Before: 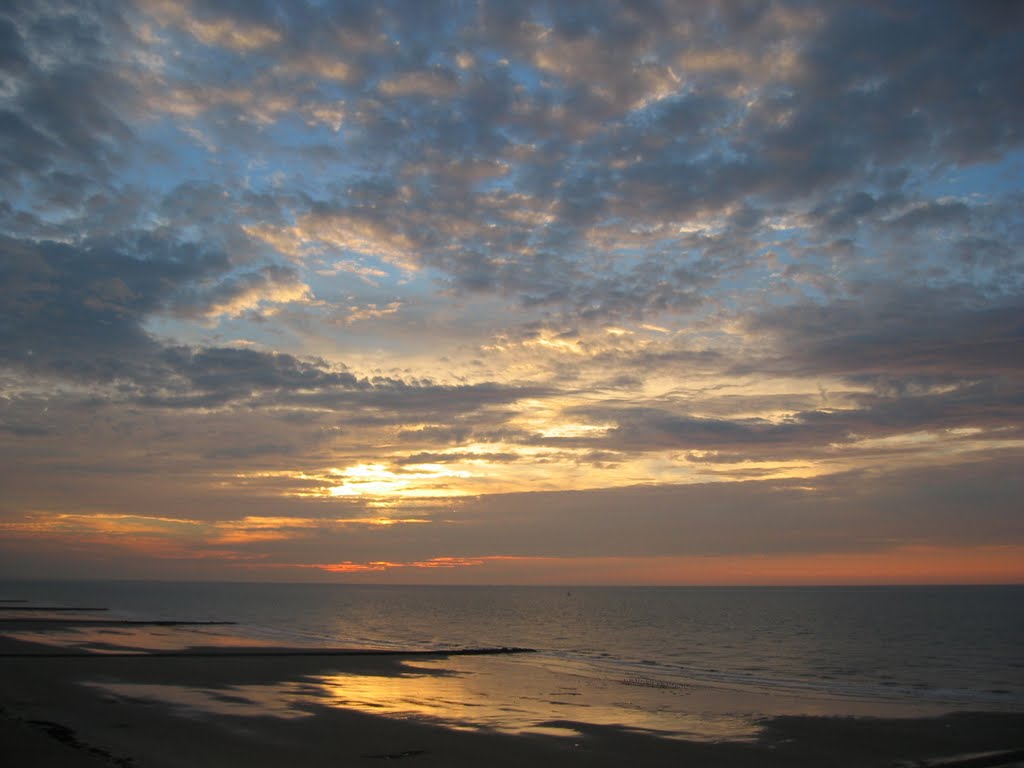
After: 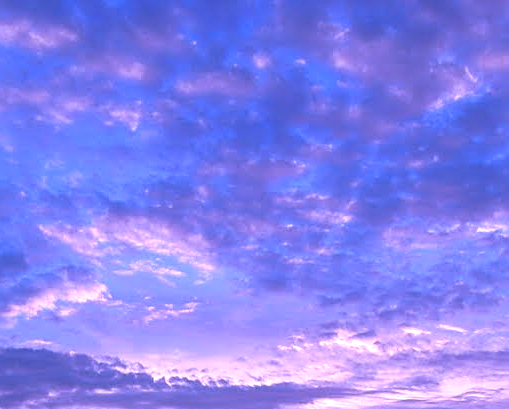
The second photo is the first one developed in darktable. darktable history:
crop: left 19.863%, right 30.392%, bottom 46.681%
velvia: on, module defaults
color correction: highlights a* -11.29, highlights b* -14.79
exposure: exposure 0.203 EV, compensate exposure bias true, compensate highlight preservation false
sharpen: amount 0.58
levels: levels [0, 0.476, 0.951]
color calibration: illuminant custom, x 0.38, y 0.48, temperature 4473.77 K
